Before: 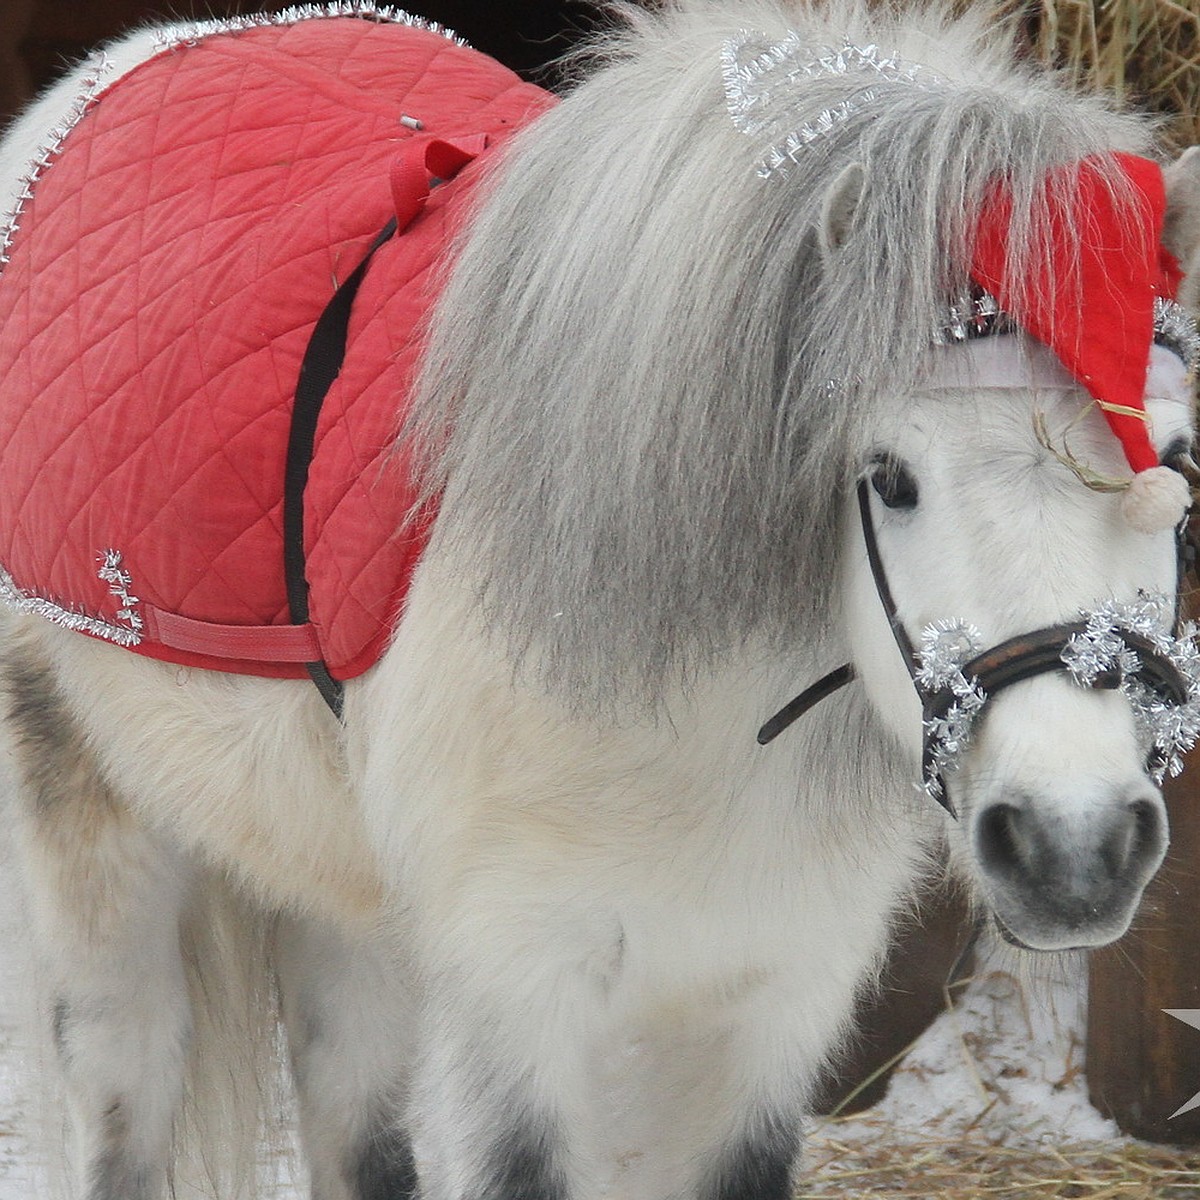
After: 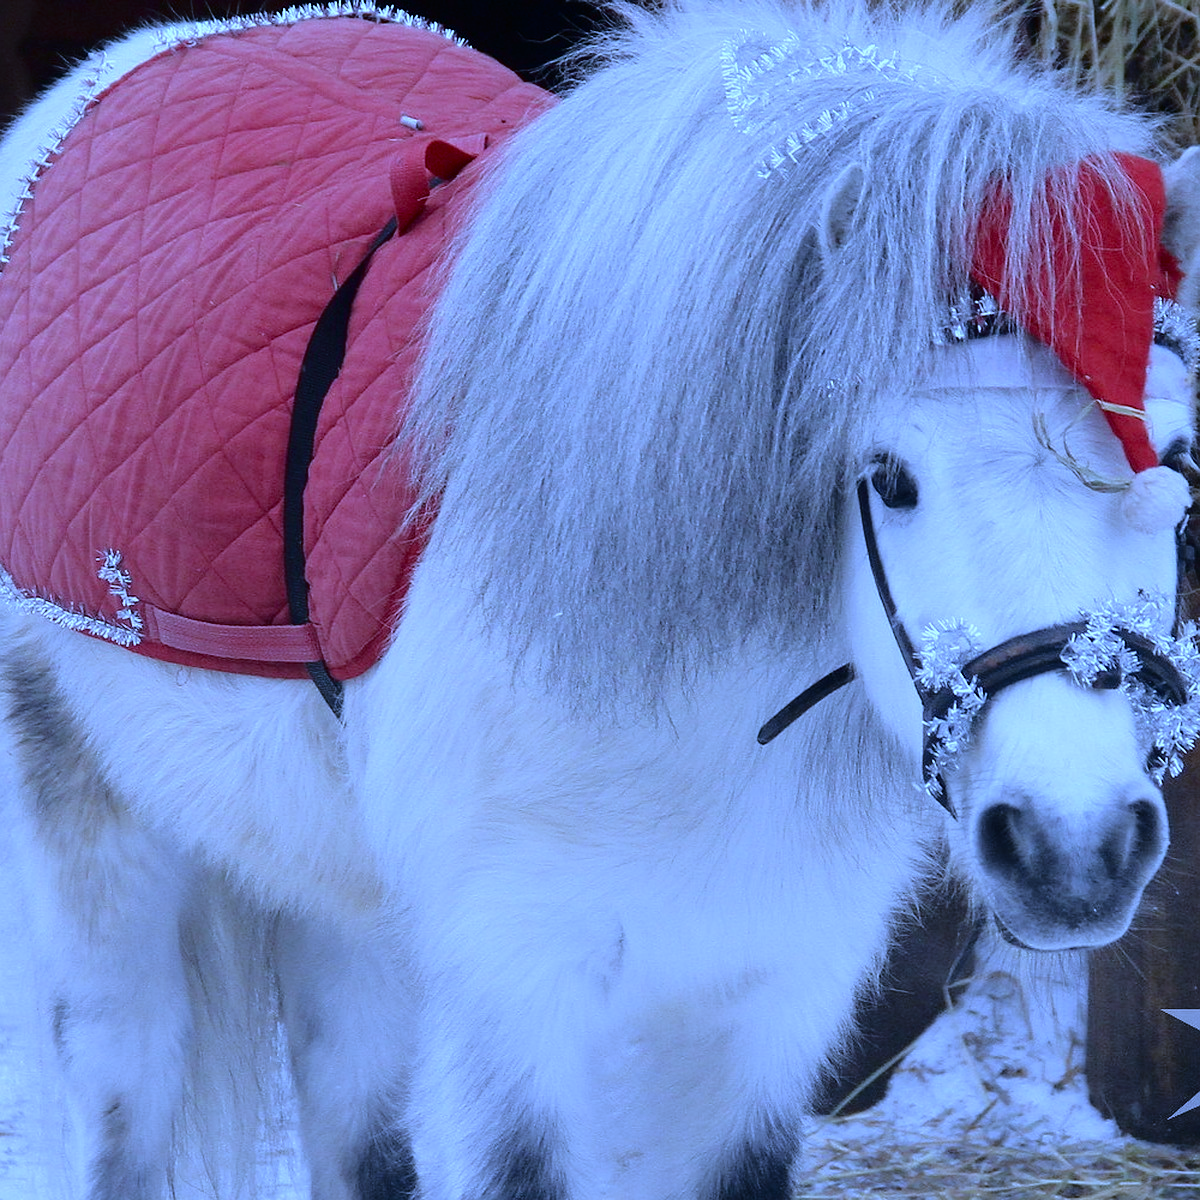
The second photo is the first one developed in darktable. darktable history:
fill light: exposure -2 EV, width 8.6
white balance: red 0.766, blue 1.537
